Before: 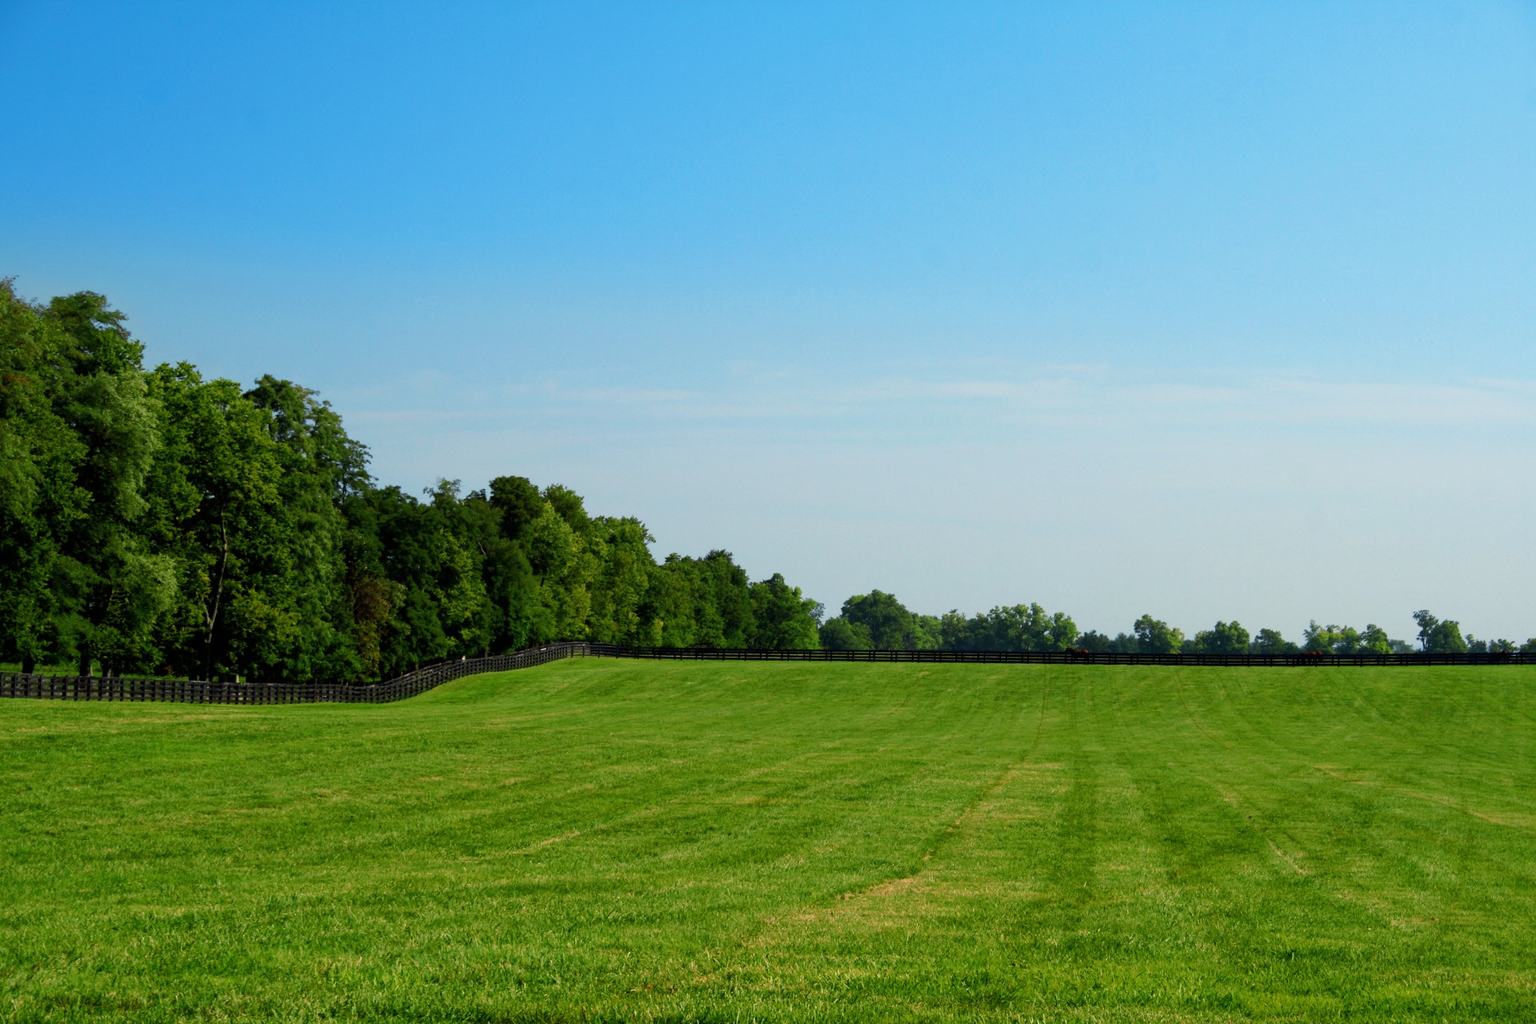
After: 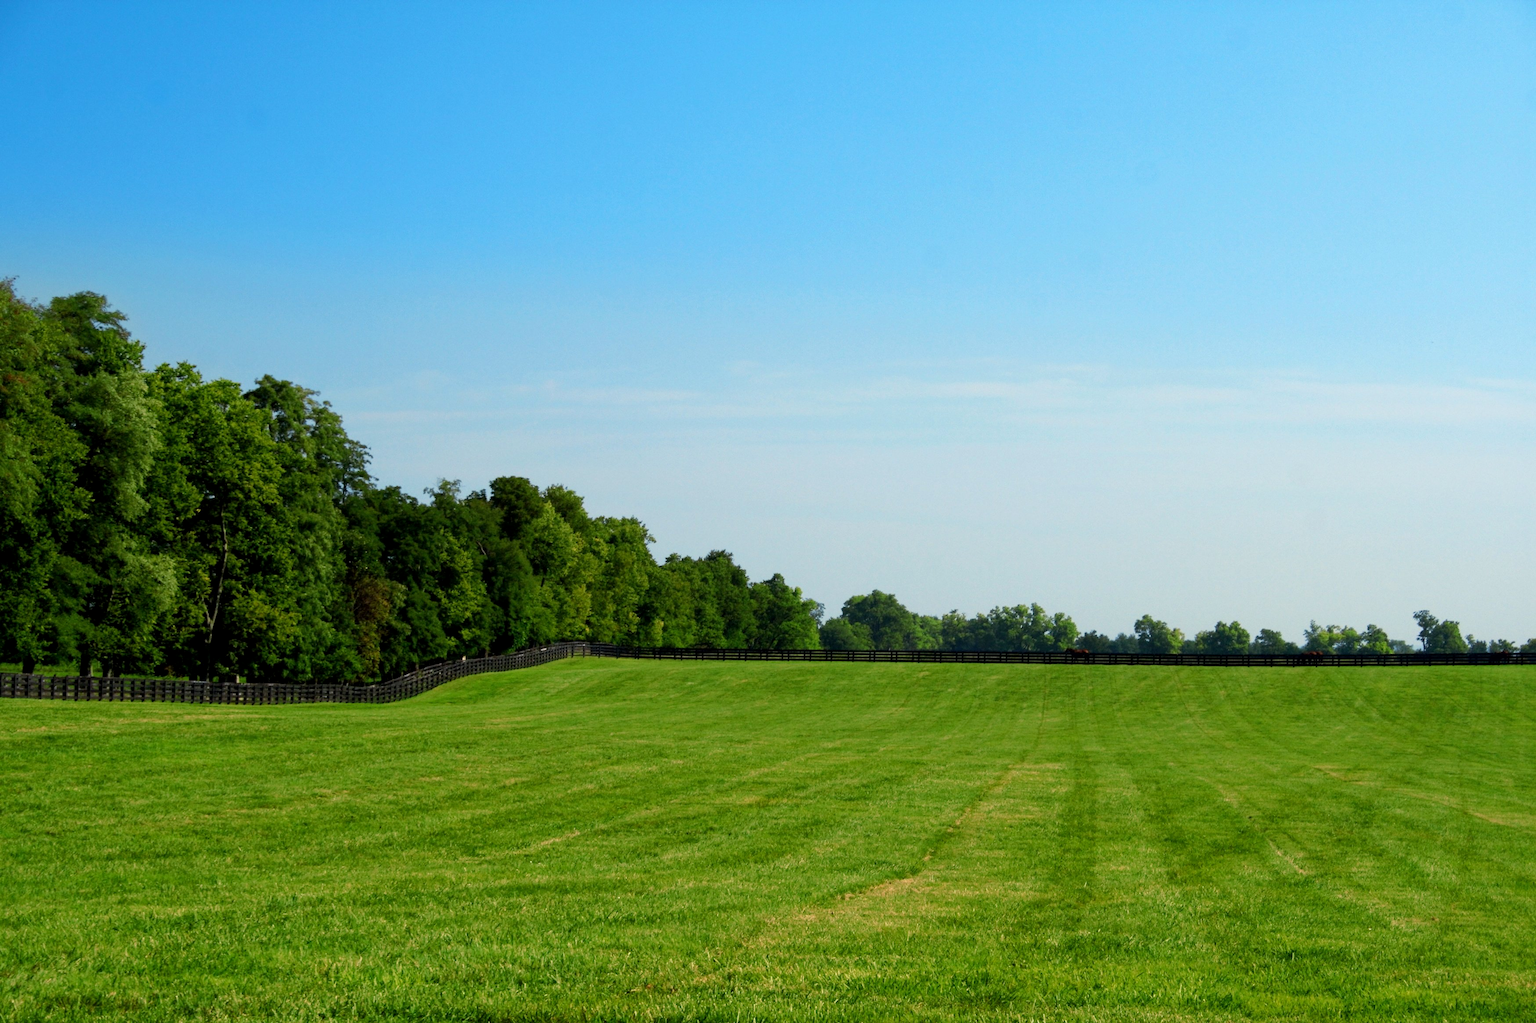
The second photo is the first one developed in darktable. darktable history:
exposure: black level correction 0.001, exposure 0.138 EV, compensate exposure bias true, compensate highlight preservation false
